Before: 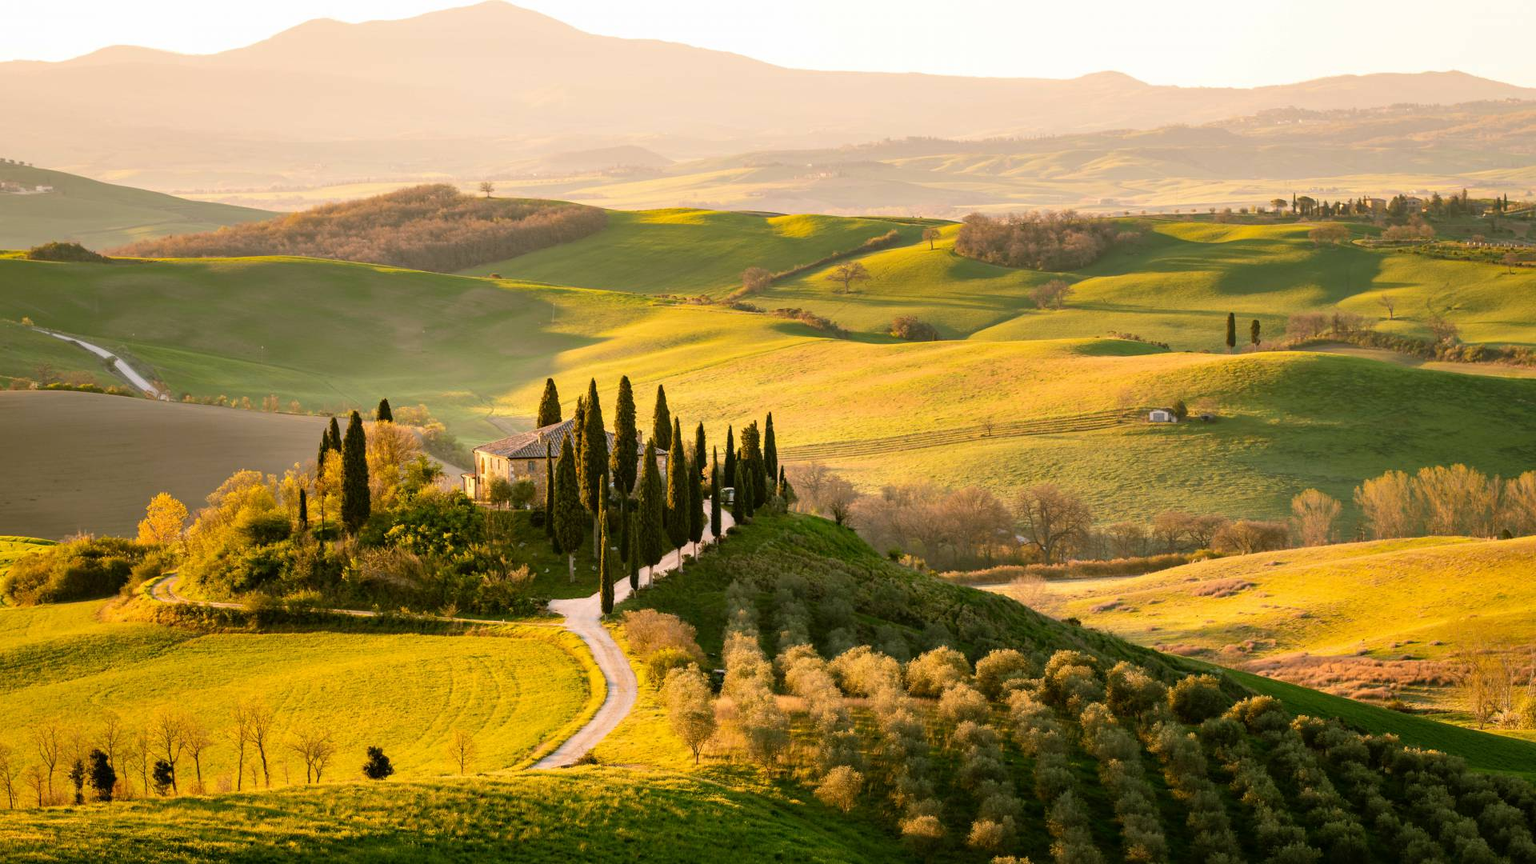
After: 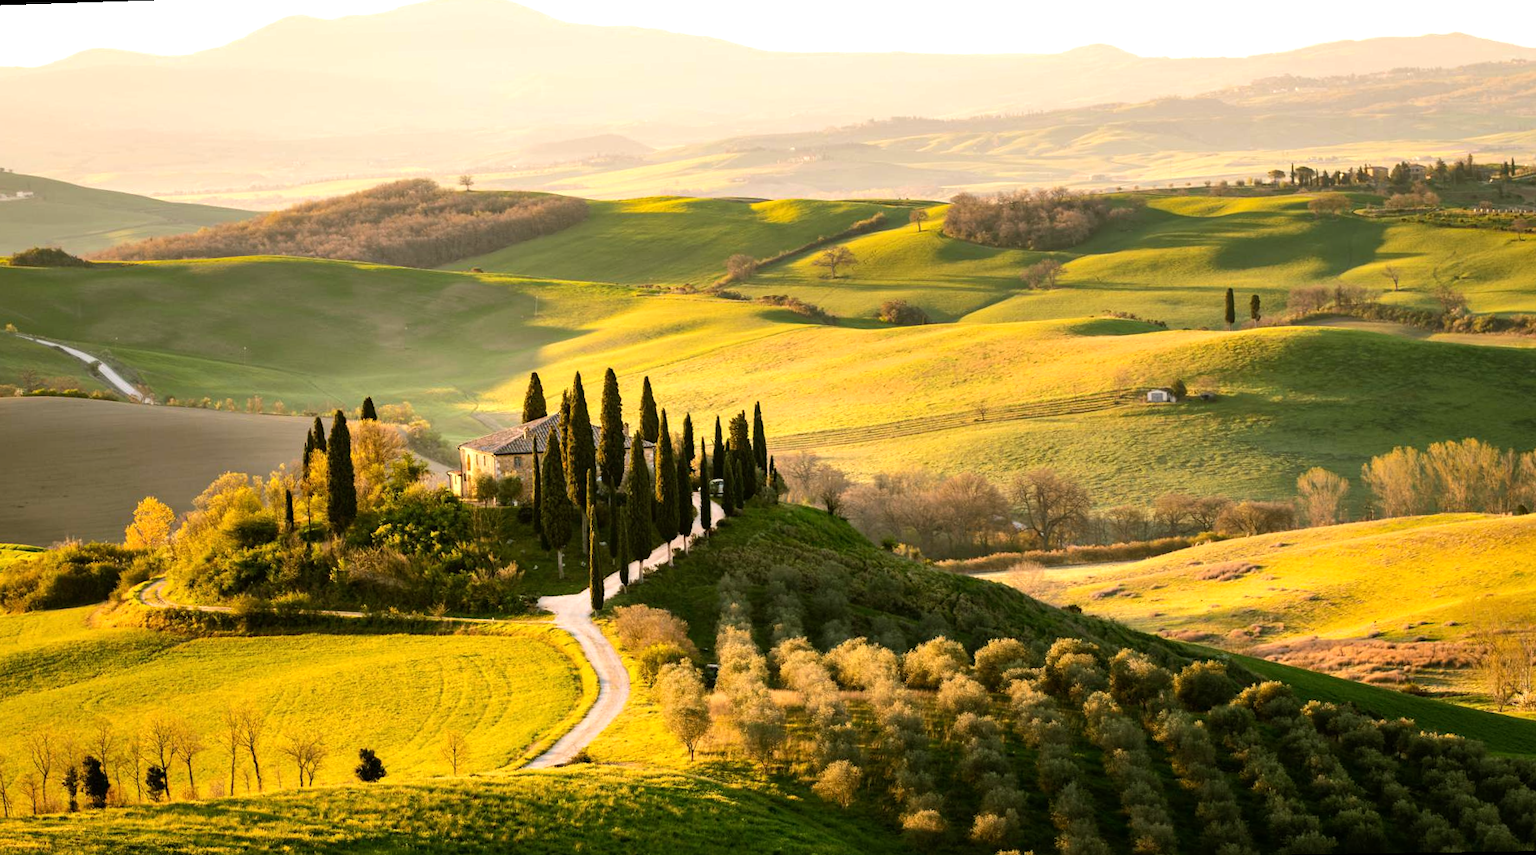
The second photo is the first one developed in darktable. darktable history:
rotate and perspective: rotation -1.32°, lens shift (horizontal) -0.031, crop left 0.015, crop right 0.985, crop top 0.047, crop bottom 0.982
white balance: red 0.978, blue 0.999
tone equalizer: -8 EV -0.417 EV, -7 EV -0.389 EV, -6 EV -0.333 EV, -5 EV -0.222 EV, -3 EV 0.222 EV, -2 EV 0.333 EV, -1 EV 0.389 EV, +0 EV 0.417 EV, edges refinement/feathering 500, mask exposure compensation -1.57 EV, preserve details no
